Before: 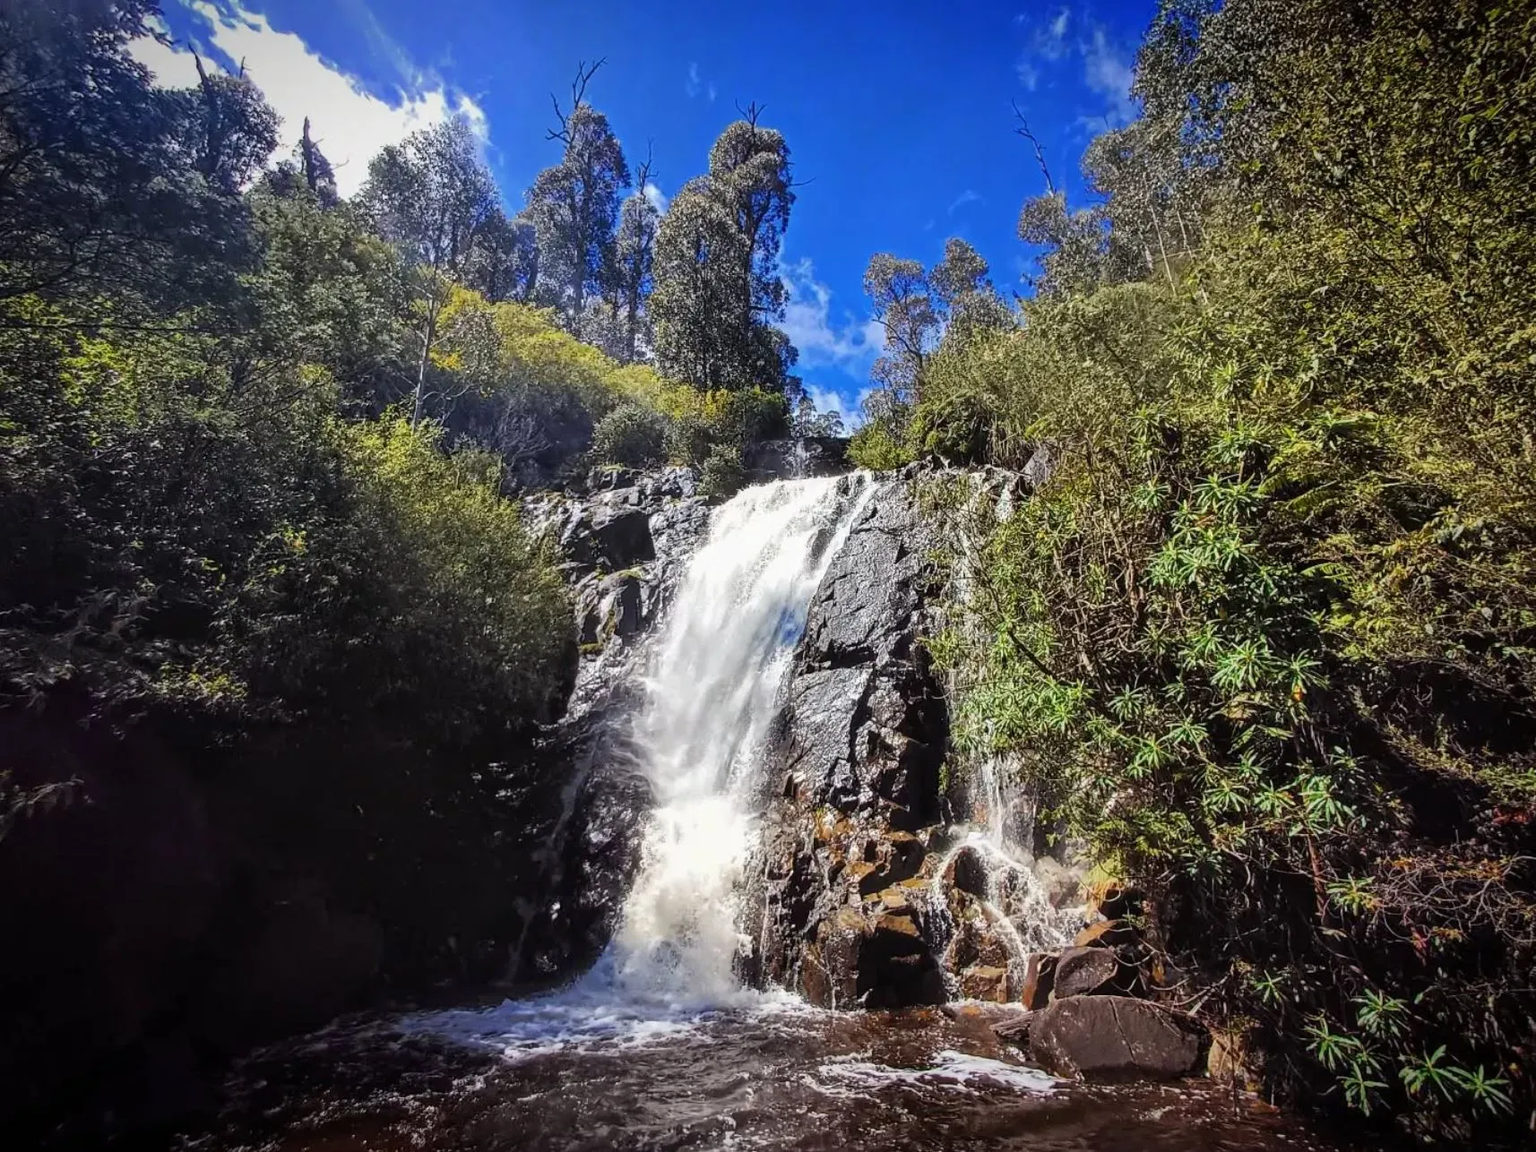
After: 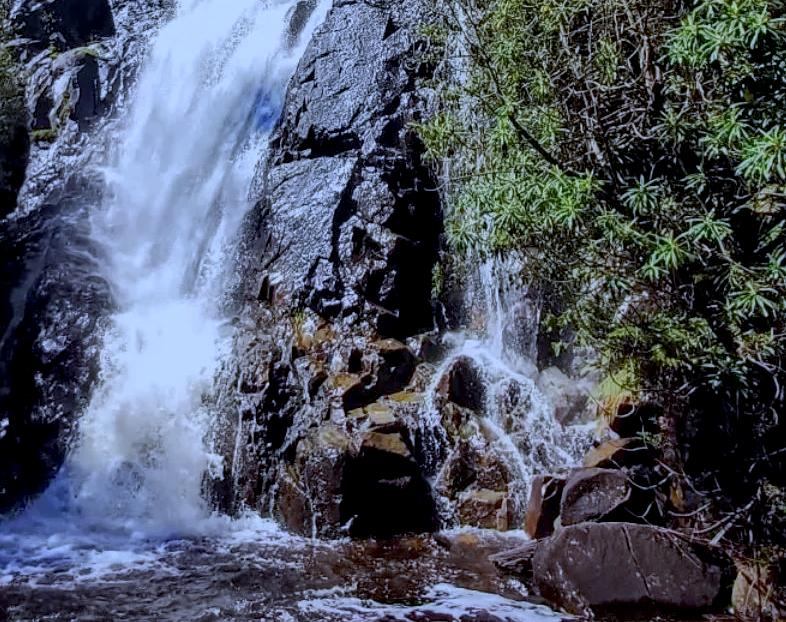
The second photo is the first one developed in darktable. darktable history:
crop: left 35.976%, top 45.819%, right 18.162%, bottom 5.807%
white balance: red 0.871, blue 1.249
exposure: black level correction 0.011, exposure -0.478 EV, compensate highlight preservation false
